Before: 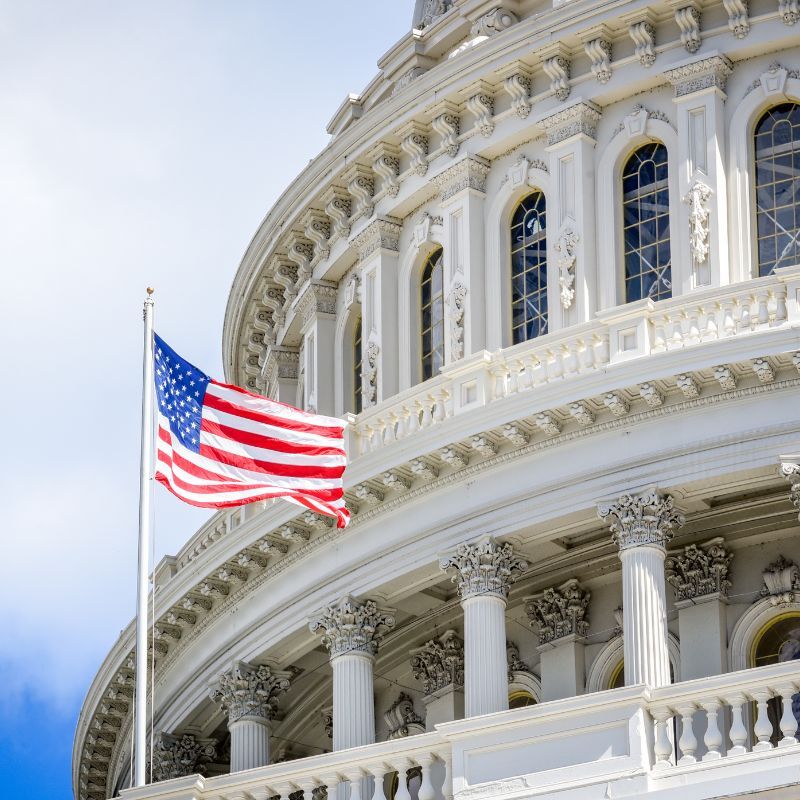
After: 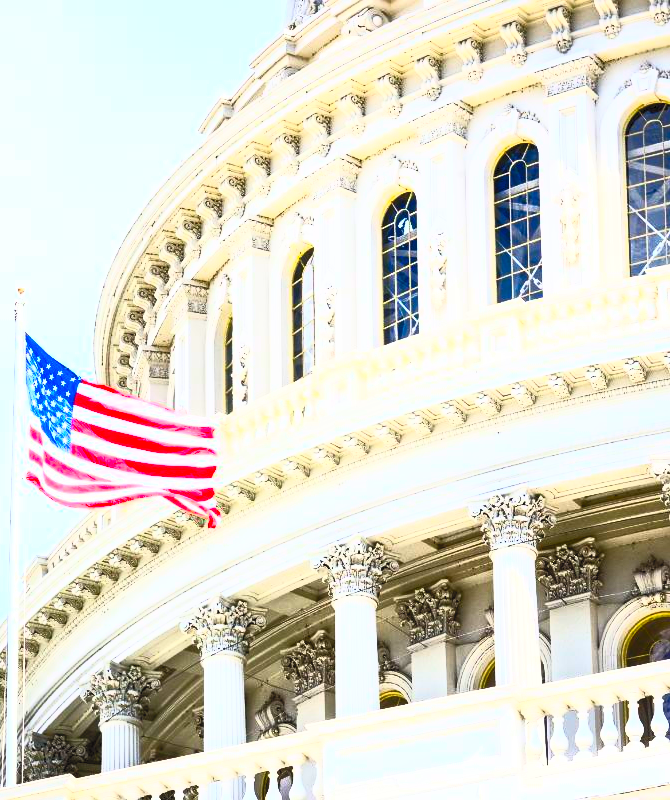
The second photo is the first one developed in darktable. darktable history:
contrast brightness saturation: contrast 1, brightness 1, saturation 1
crop: left 16.145%
